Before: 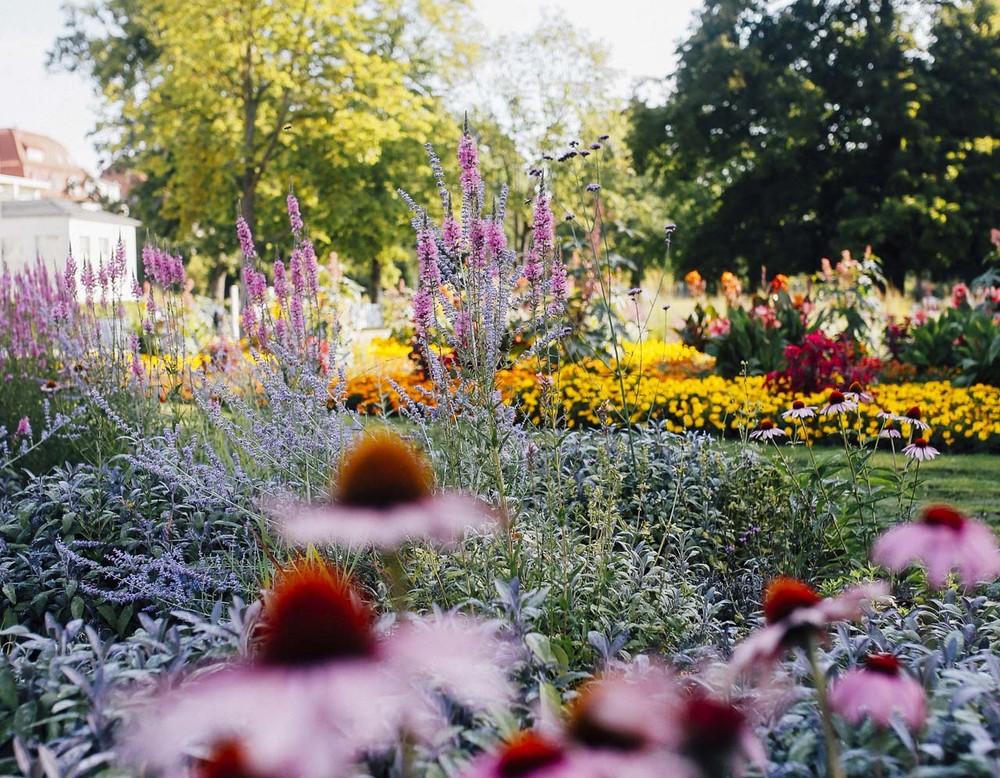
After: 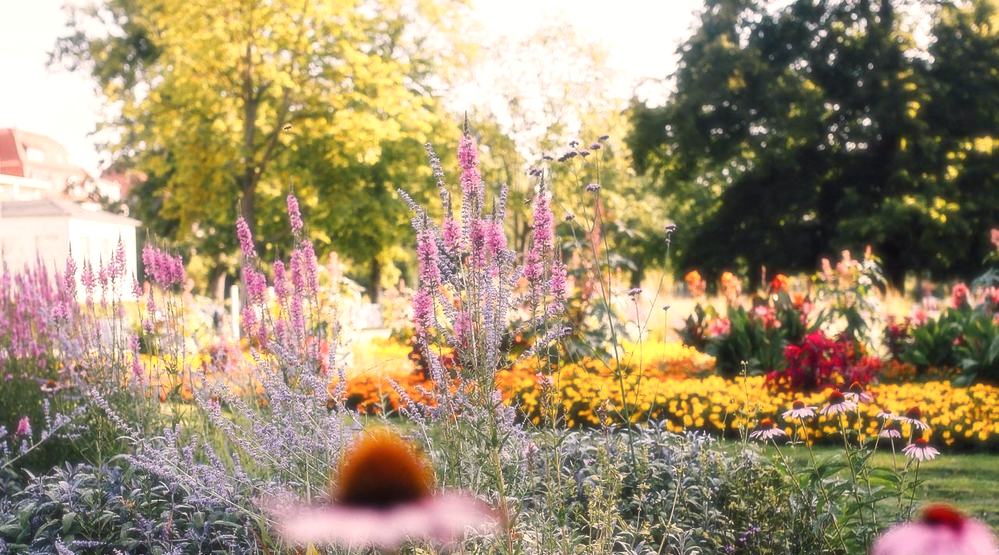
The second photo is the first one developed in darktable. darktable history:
soften: size 19.52%, mix 20.32%
crop: bottom 28.576%
exposure: black level correction 0, exposure 0.3 EV, compensate highlight preservation false
white balance: red 1.127, blue 0.943
